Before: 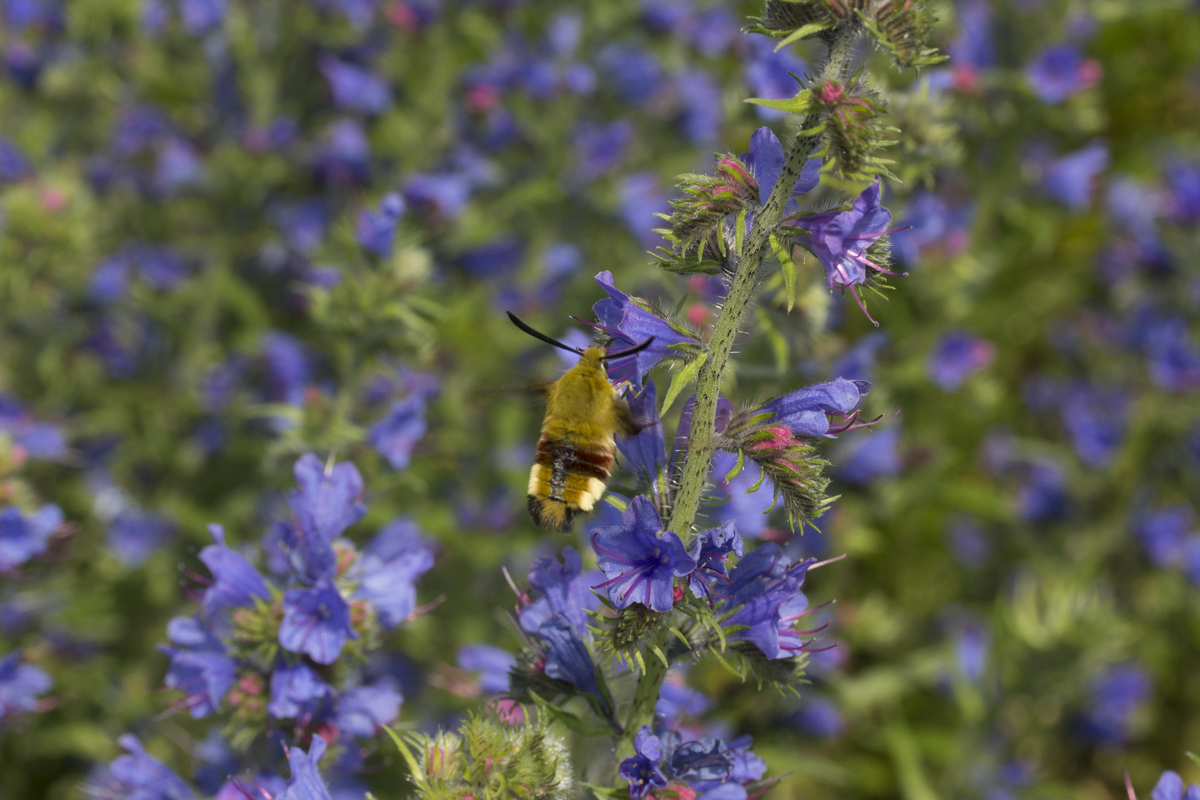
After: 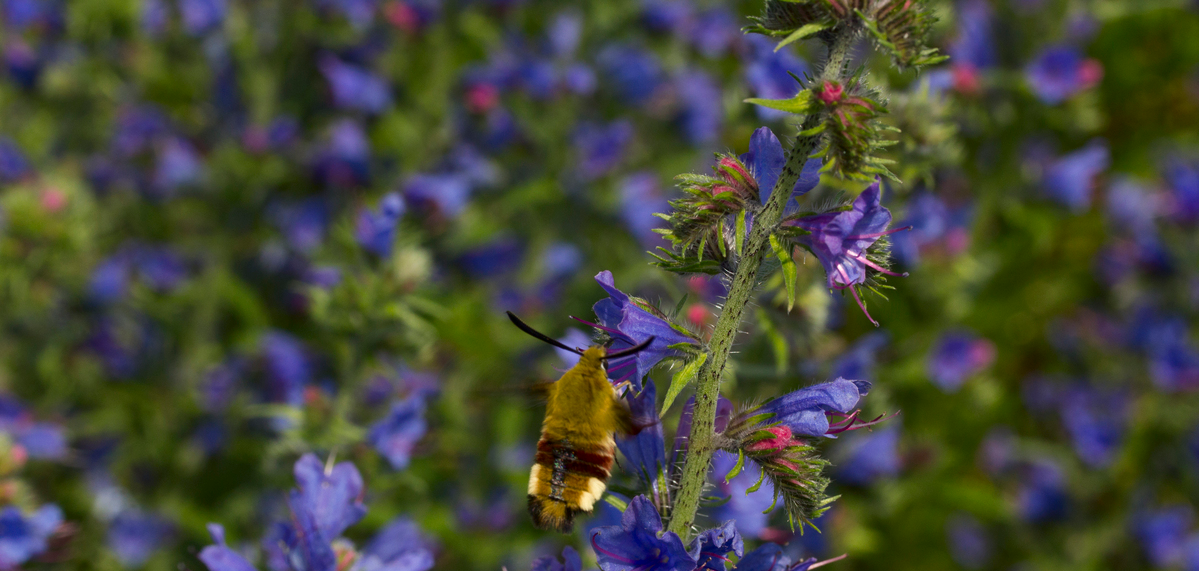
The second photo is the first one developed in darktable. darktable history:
contrast brightness saturation: contrast 0.07, brightness -0.126, saturation 0.06
crop: right 0%, bottom 28.573%
